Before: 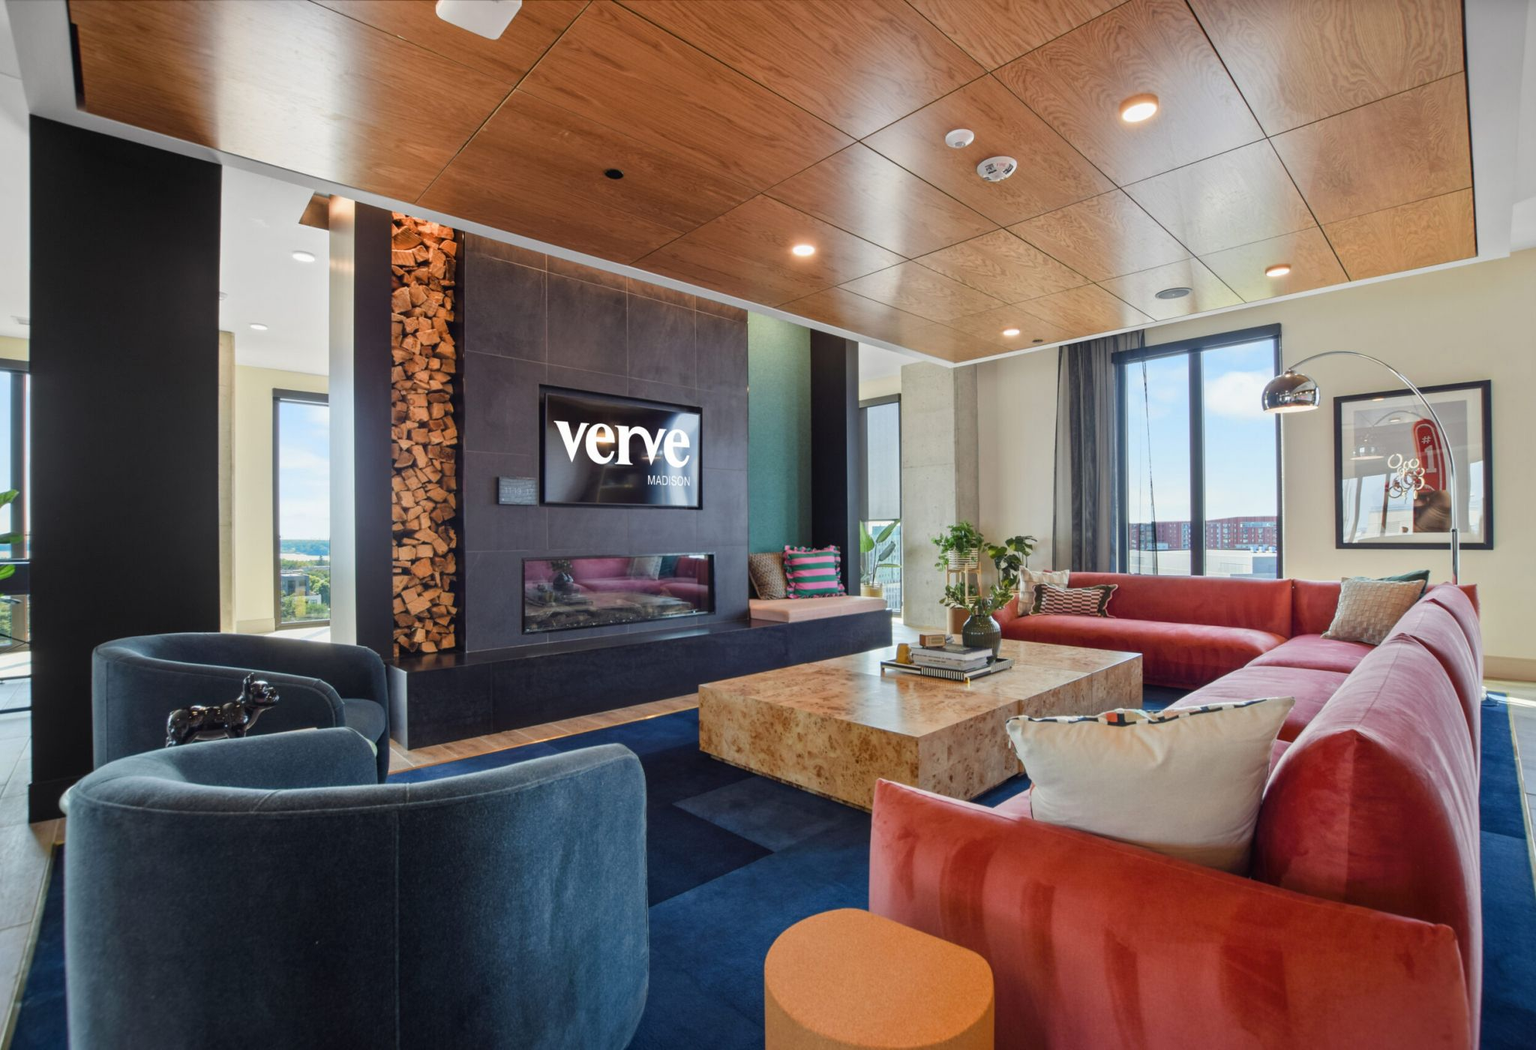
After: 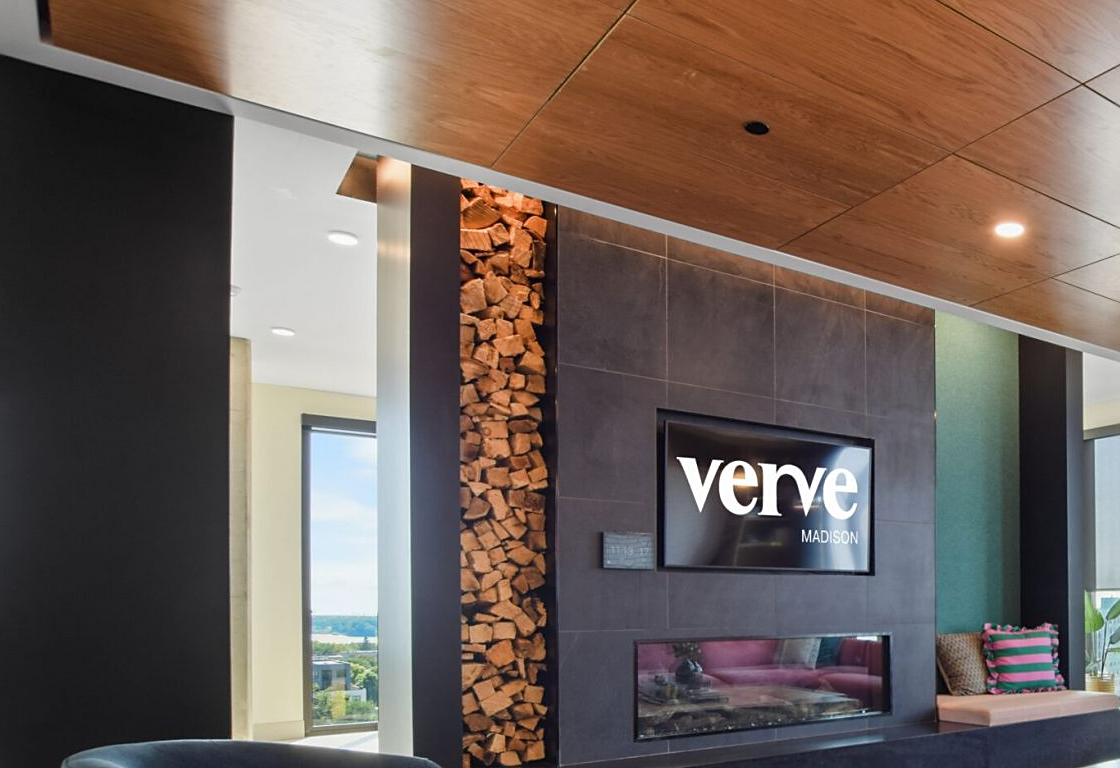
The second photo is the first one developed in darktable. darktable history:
crop and rotate: left 3.047%, top 7.509%, right 42.236%, bottom 37.598%
sharpen: radius 1.864, amount 0.398, threshold 1.271
